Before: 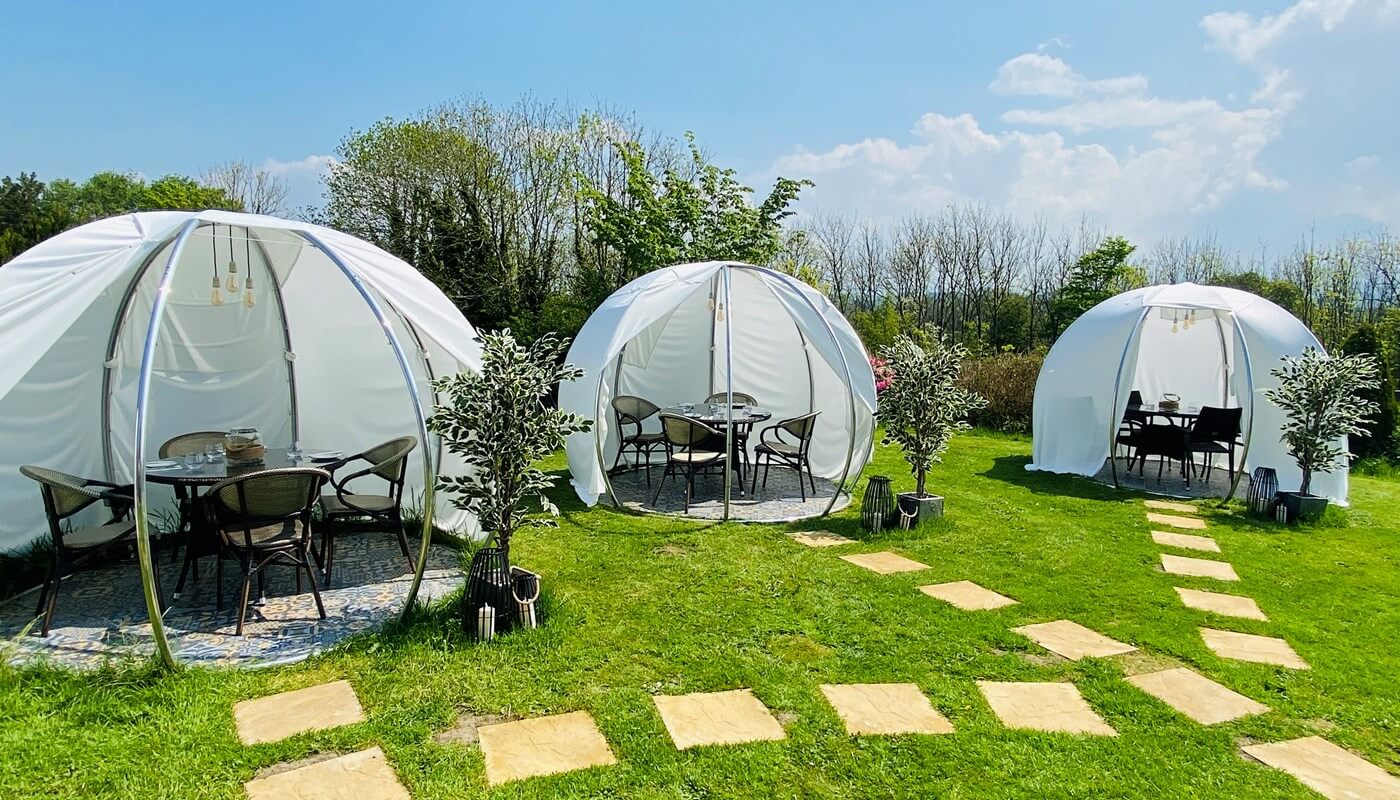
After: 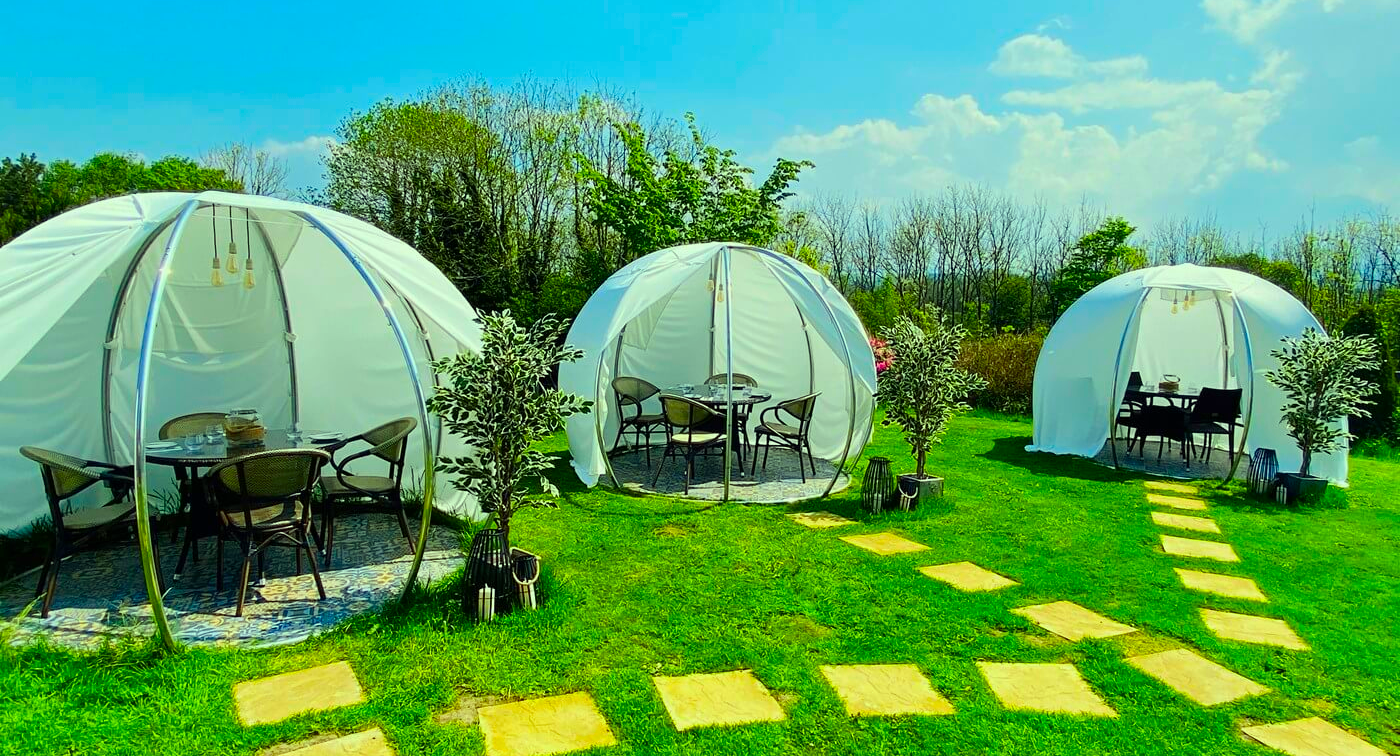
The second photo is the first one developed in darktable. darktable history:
crop and rotate: top 2.479%, bottom 3.018%
color correction: highlights a* -10.77, highlights b* 9.8, saturation 1.72
